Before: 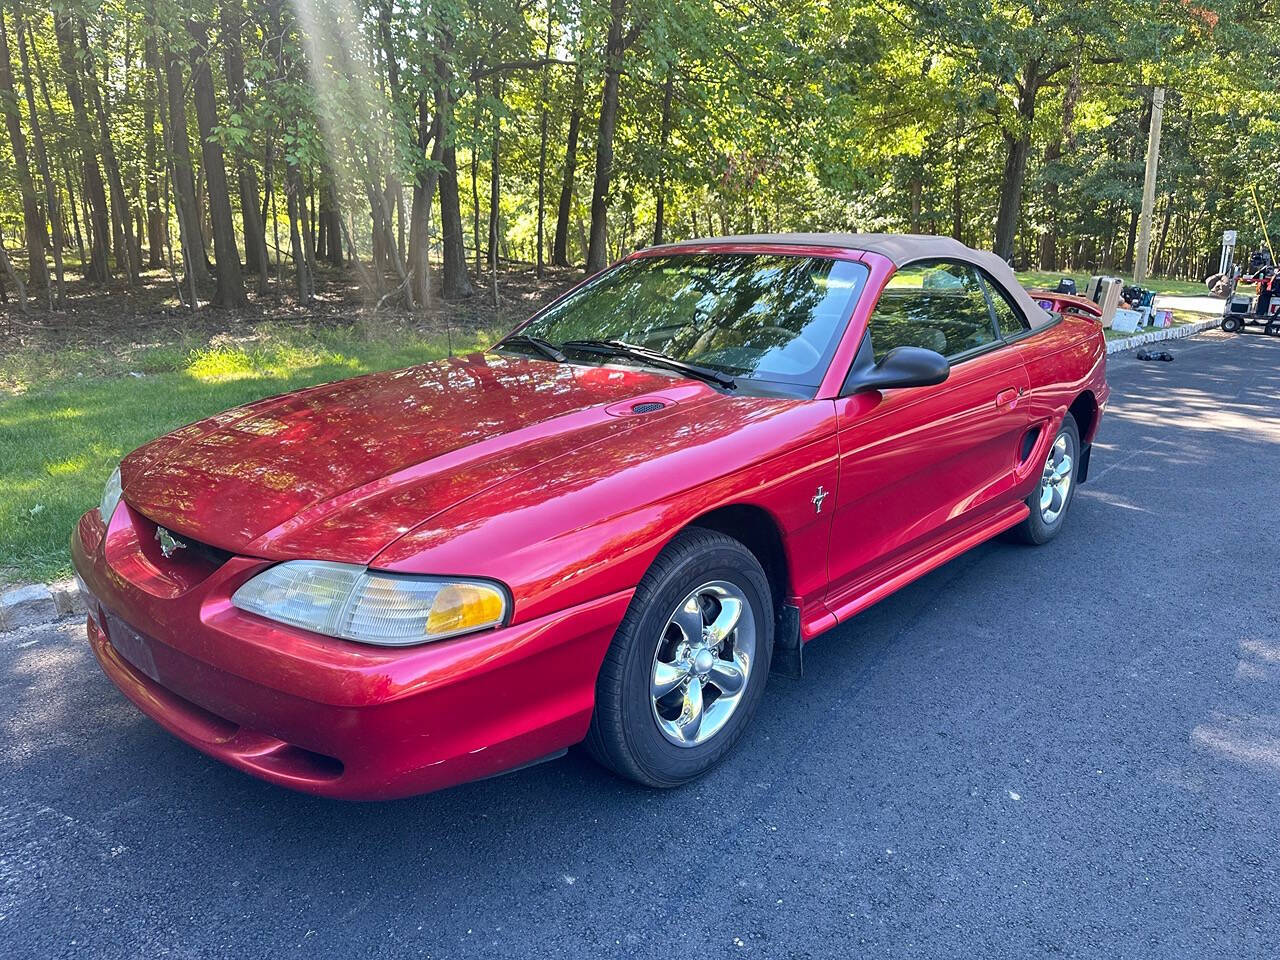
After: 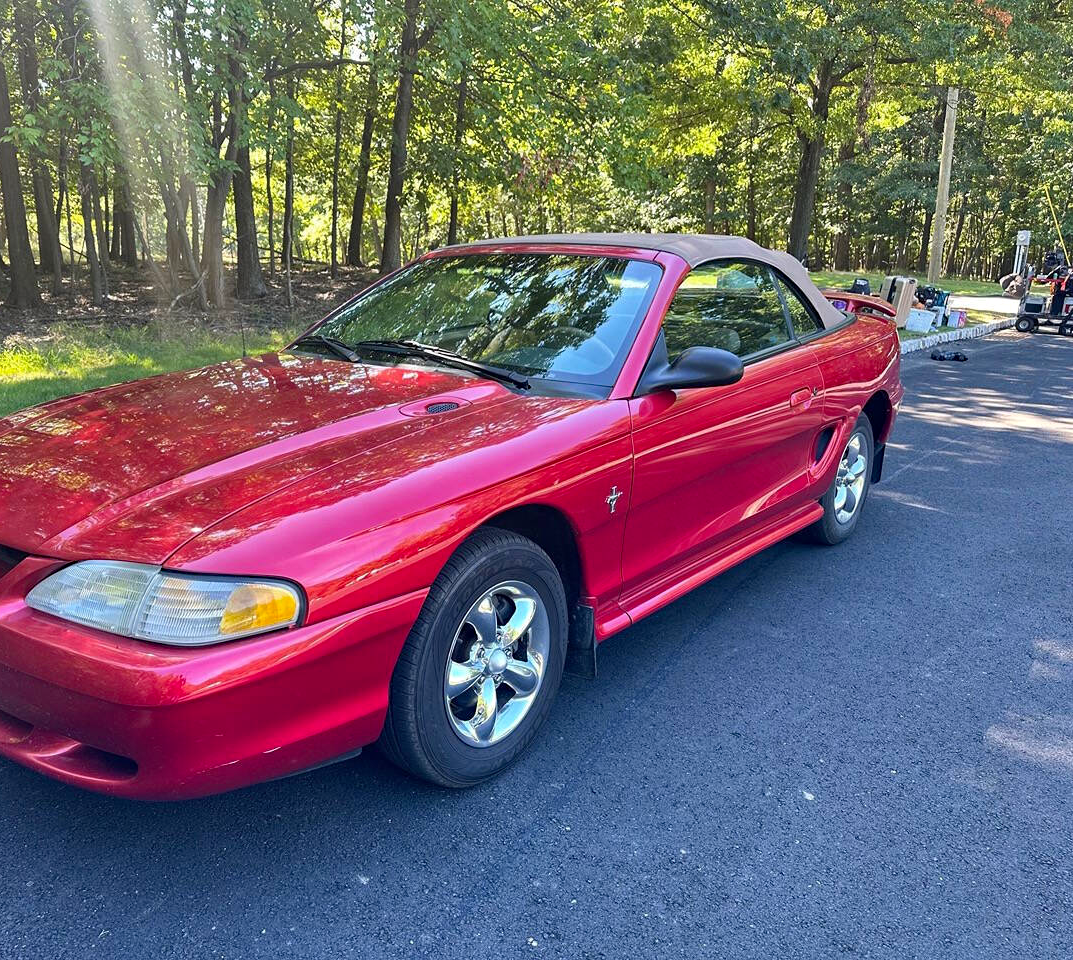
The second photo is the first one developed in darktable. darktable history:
haze removal: compatibility mode true, adaptive false
crop: left 16.145%
